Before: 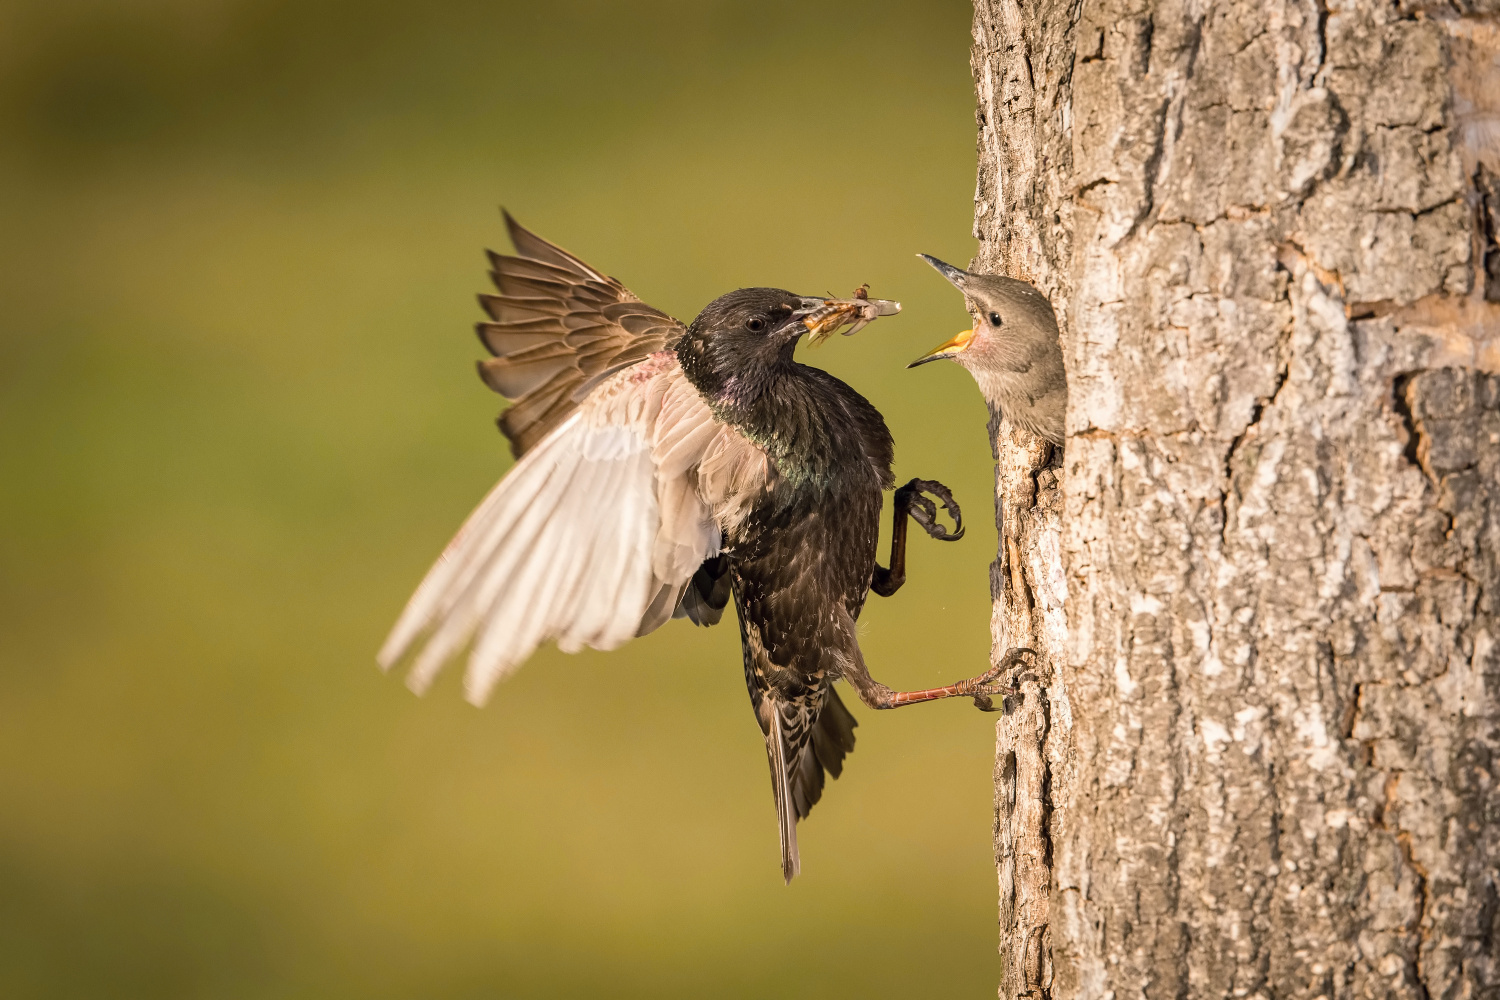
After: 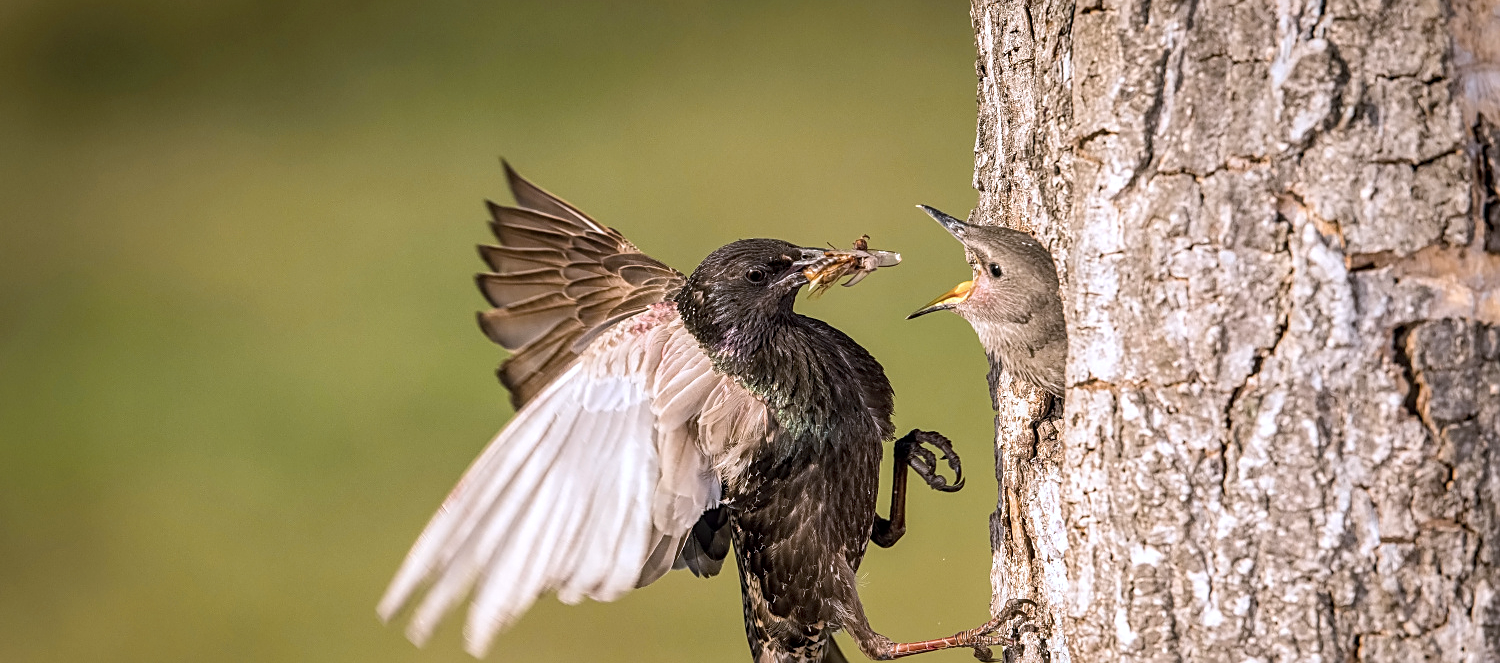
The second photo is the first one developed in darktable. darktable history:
color calibration: illuminant custom, x 0.371, y 0.382, temperature 4281.03 K
sharpen: on, module defaults
crop and rotate: top 4.928%, bottom 28.749%
local contrast: detail 130%
